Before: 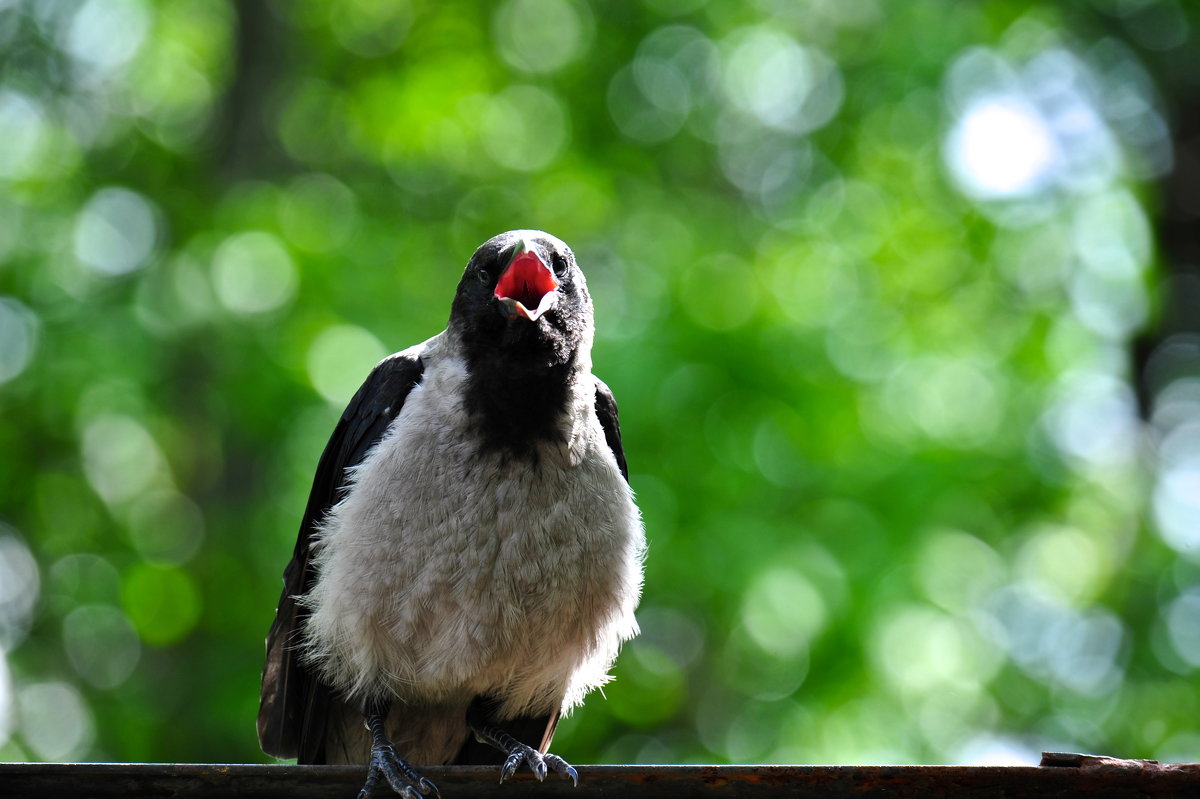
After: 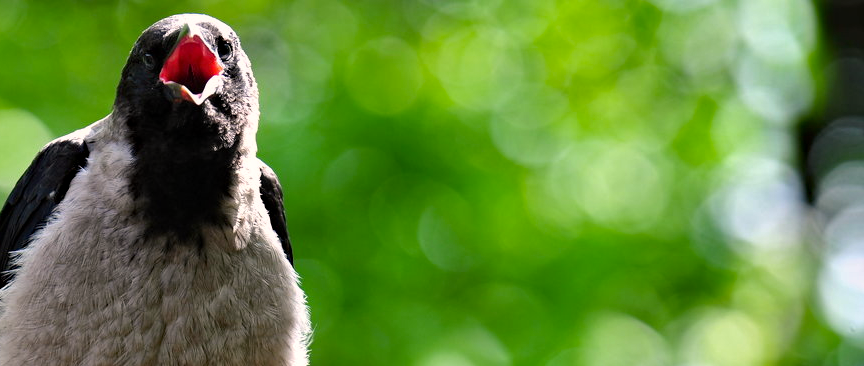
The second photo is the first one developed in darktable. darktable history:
haze removal: strength 0.29, distance 0.25, compatibility mode true, adaptive false
crop and rotate: left 27.938%, top 27.046%, bottom 27.046%
color correction: highlights a* 5.81, highlights b* 4.84
